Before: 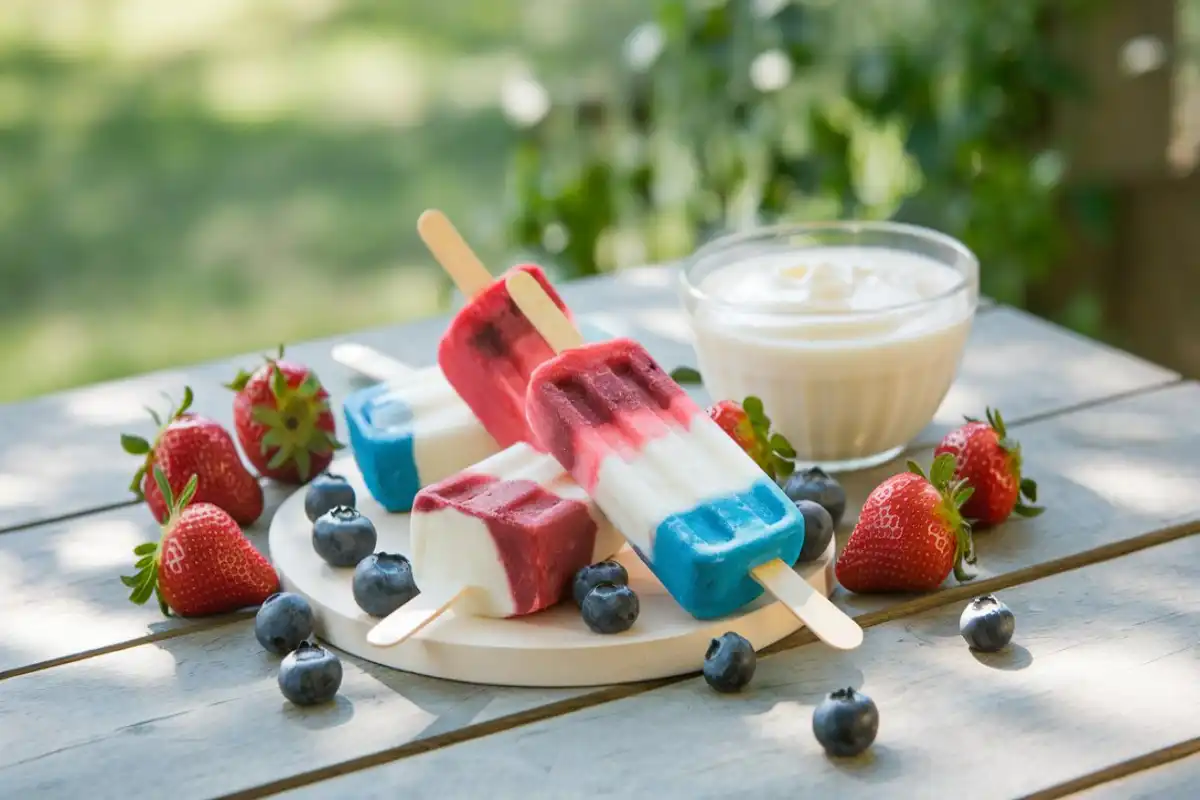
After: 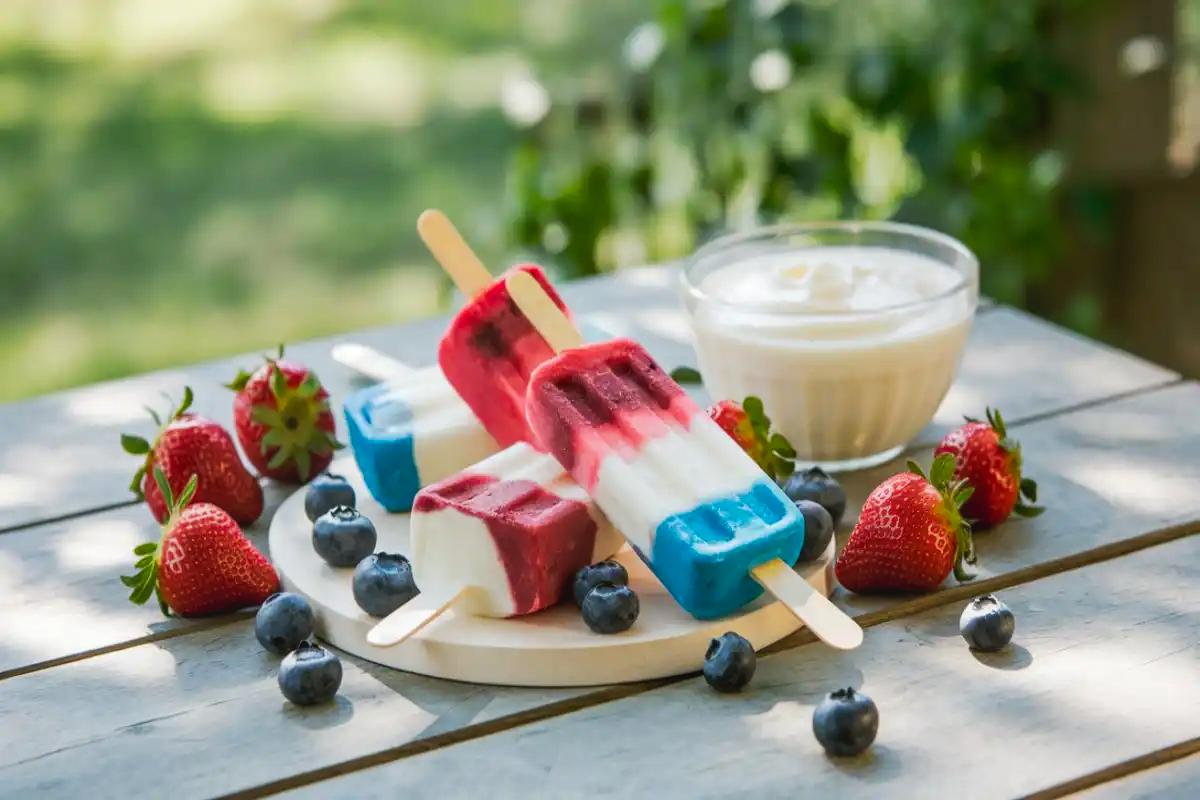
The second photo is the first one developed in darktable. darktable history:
local contrast: detail 110%
tone curve: curves: ch0 [(0, 0) (0.003, 0.019) (0.011, 0.019) (0.025, 0.022) (0.044, 0.026) (0.069, 0.032) (0.1, 0.052) (0.136, 0.081) (0.177, 0.123) (0.224, 0.17) (0.277, 0.219) (0.335, 0.276) (0.399, 0.344) (0.468, 0.421) (0.543, 0.508) (0.623, 0.604) (0.709, 0.705) (0.801, 0.797) (0.898, 0.894) (1, 1)], preserve colors none
